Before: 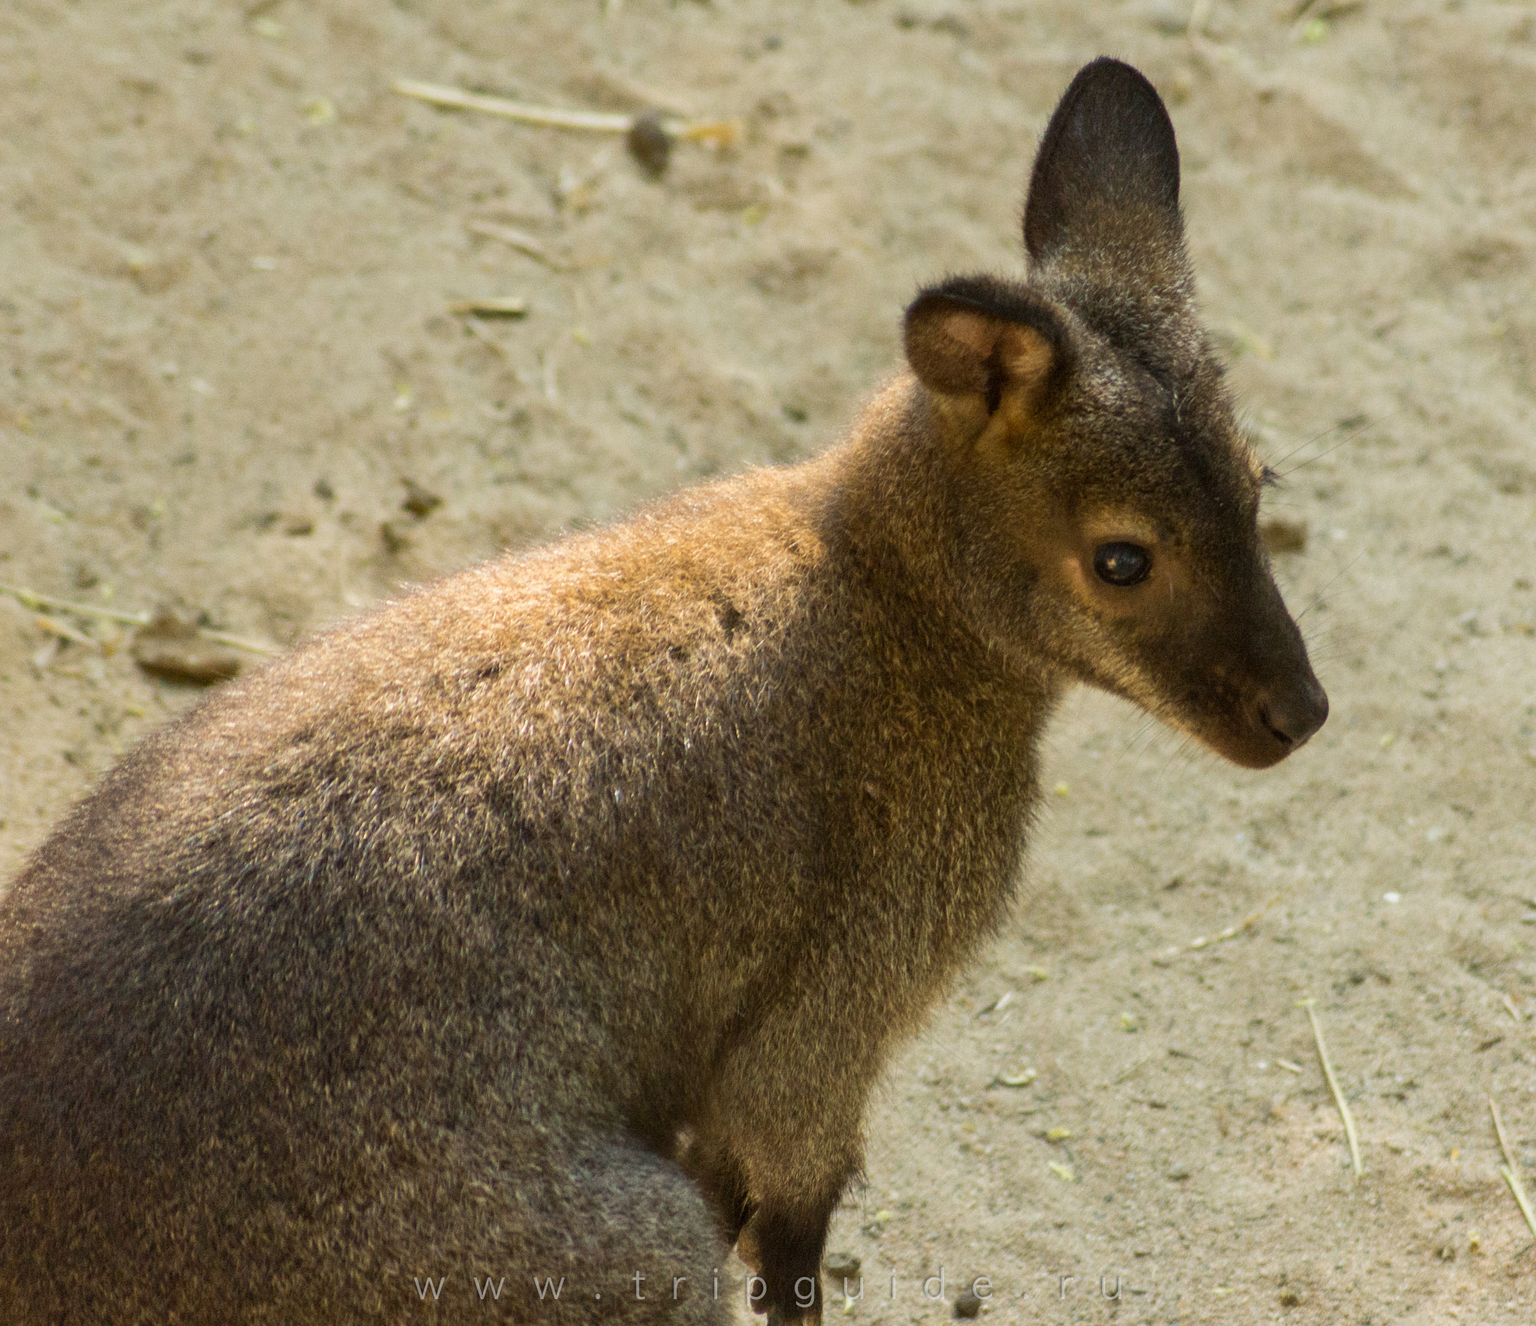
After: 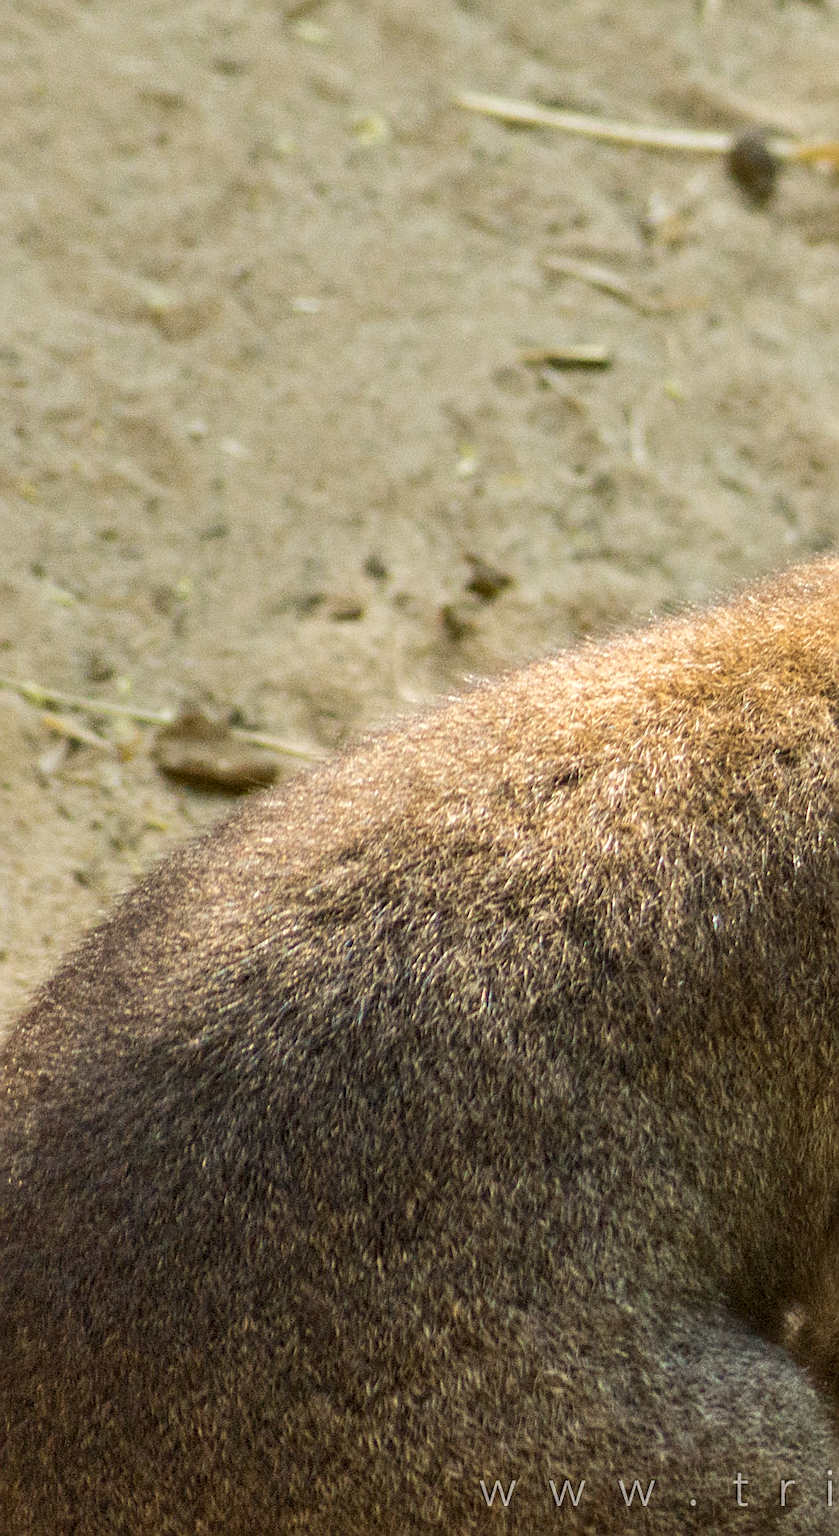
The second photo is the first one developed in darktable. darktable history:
local contrast: on, module defaults
crop and rotate: left 0.024%, top 0%, right 52.786%
sharpen: on, module defaults
